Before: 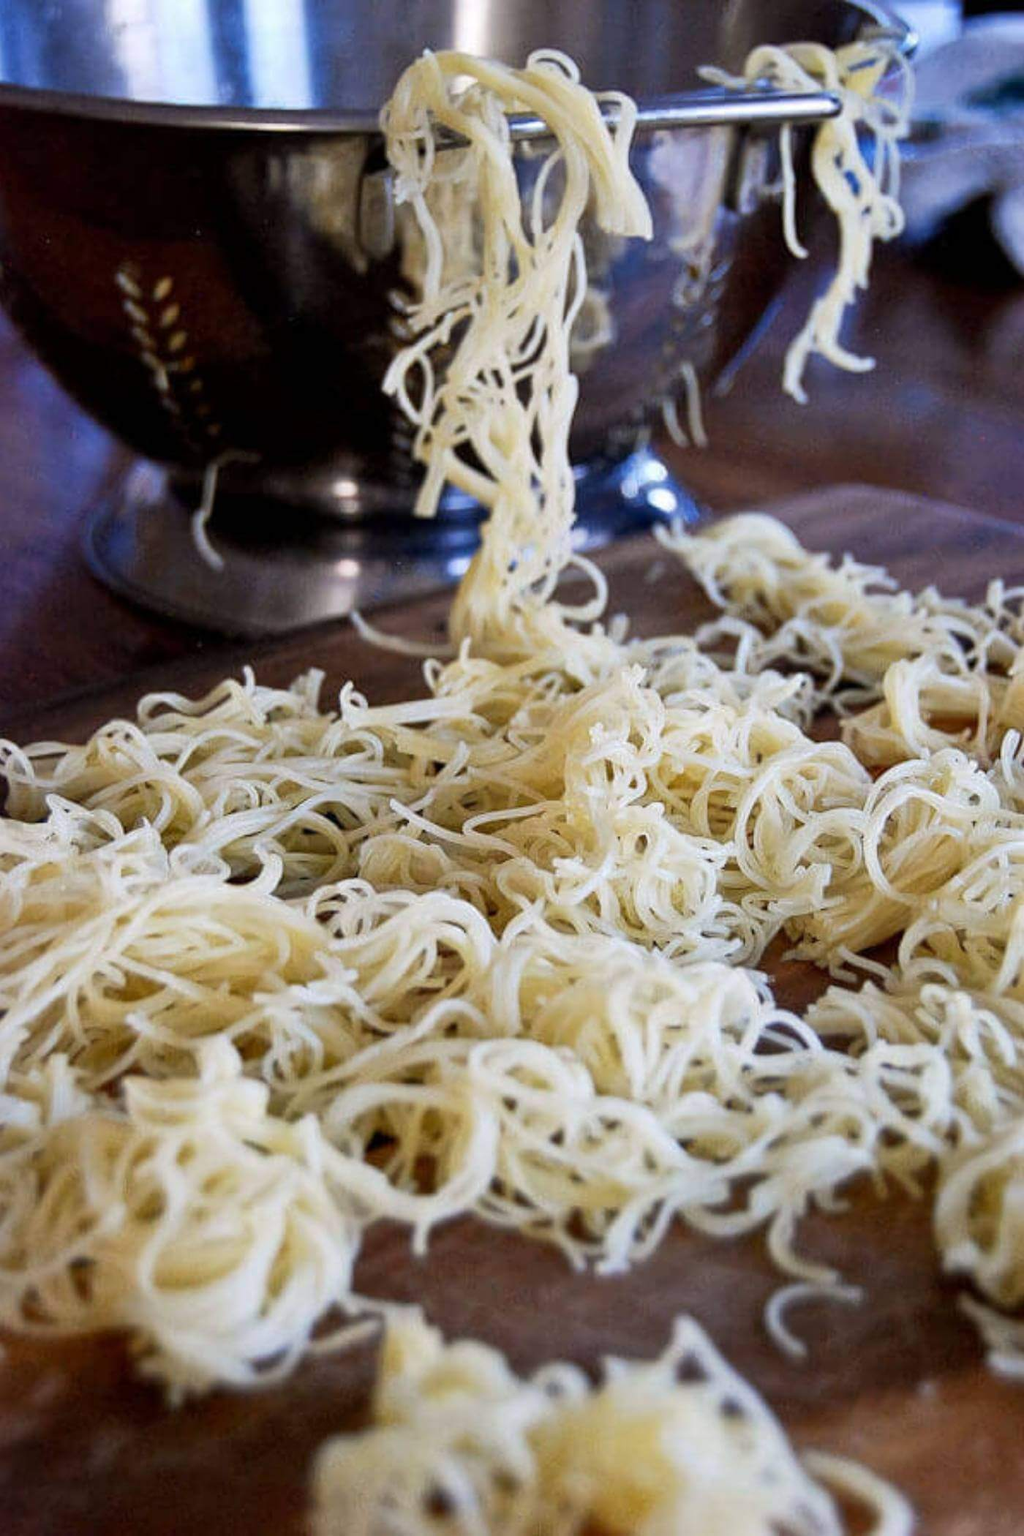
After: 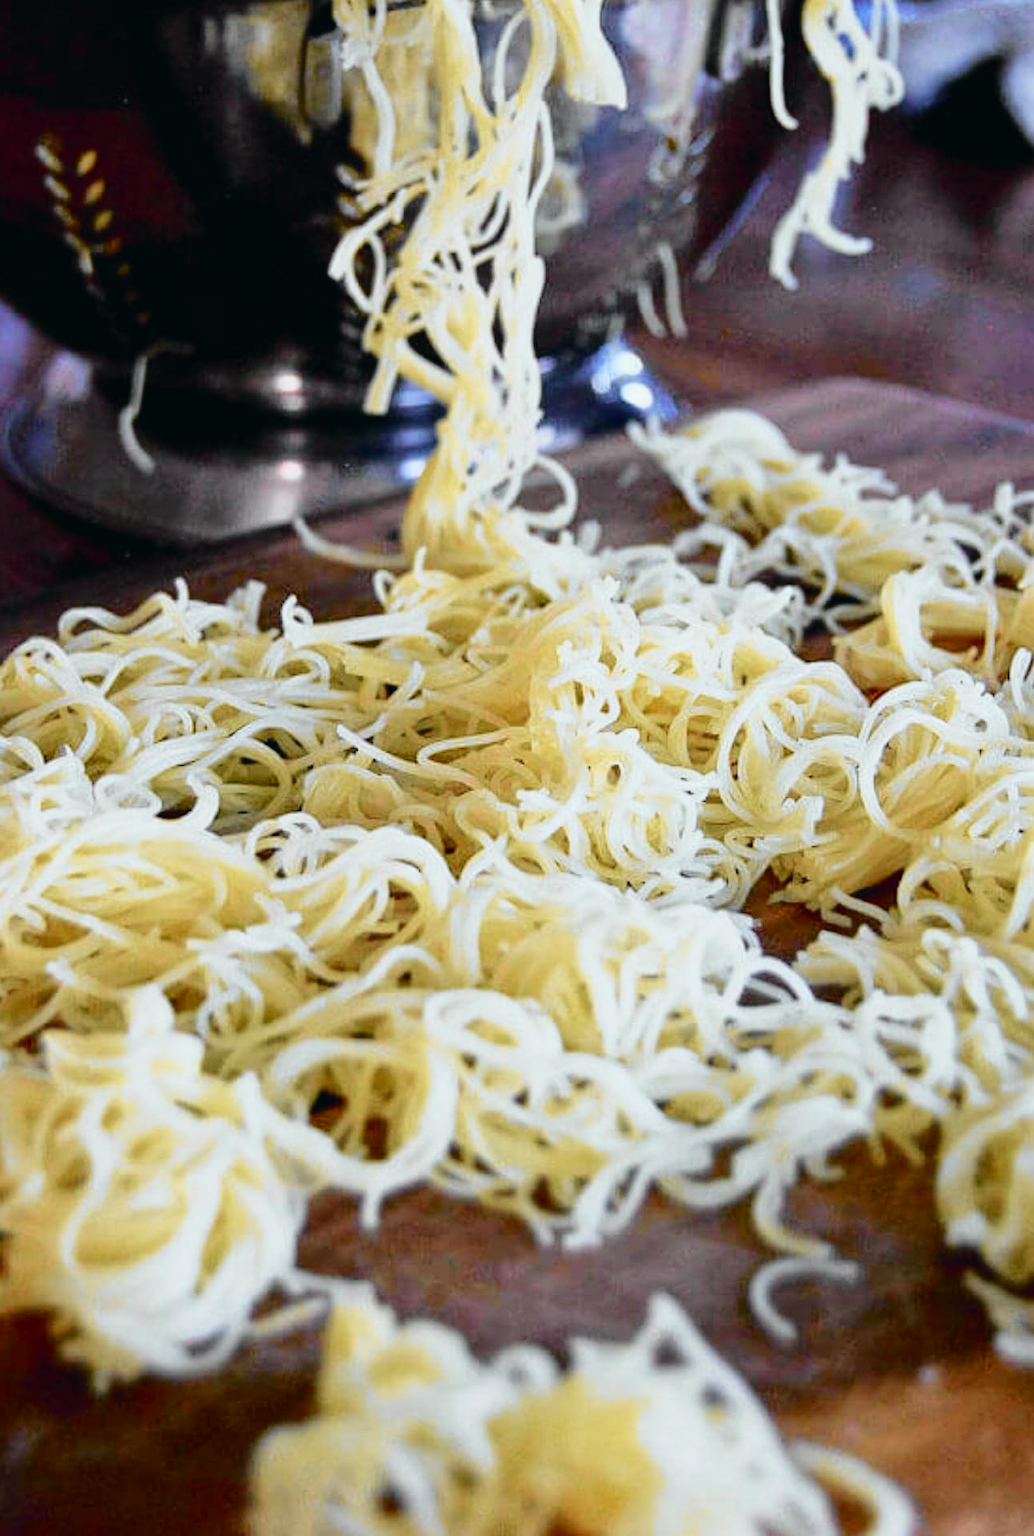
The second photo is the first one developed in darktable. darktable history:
crop and rotate: left 8.262%, top 9.226%
tone curve: curves: ch0 [(0, 0.015) (0.084, 0.074) (0.162, 0.165) (0.304, 0.382) (0.466, 0.576) (0.654, 0.741) (0.848, 0.906) (0.984, 0.963)]; ch1 [(0, 0) (0.34, 0.235) (0.46, 0.46) (0.515, 0.502) (0.553, 0.567) (0.764, 0.815) (1, 1)]; ch2 [(0, 0) (0.44, 0.458) (0.479, 0.492) (0.524, 0.507) (0.547, 0.579) (0.673, 0.712) (1, 1)], color space Lab, independent channels, preserve colors none
